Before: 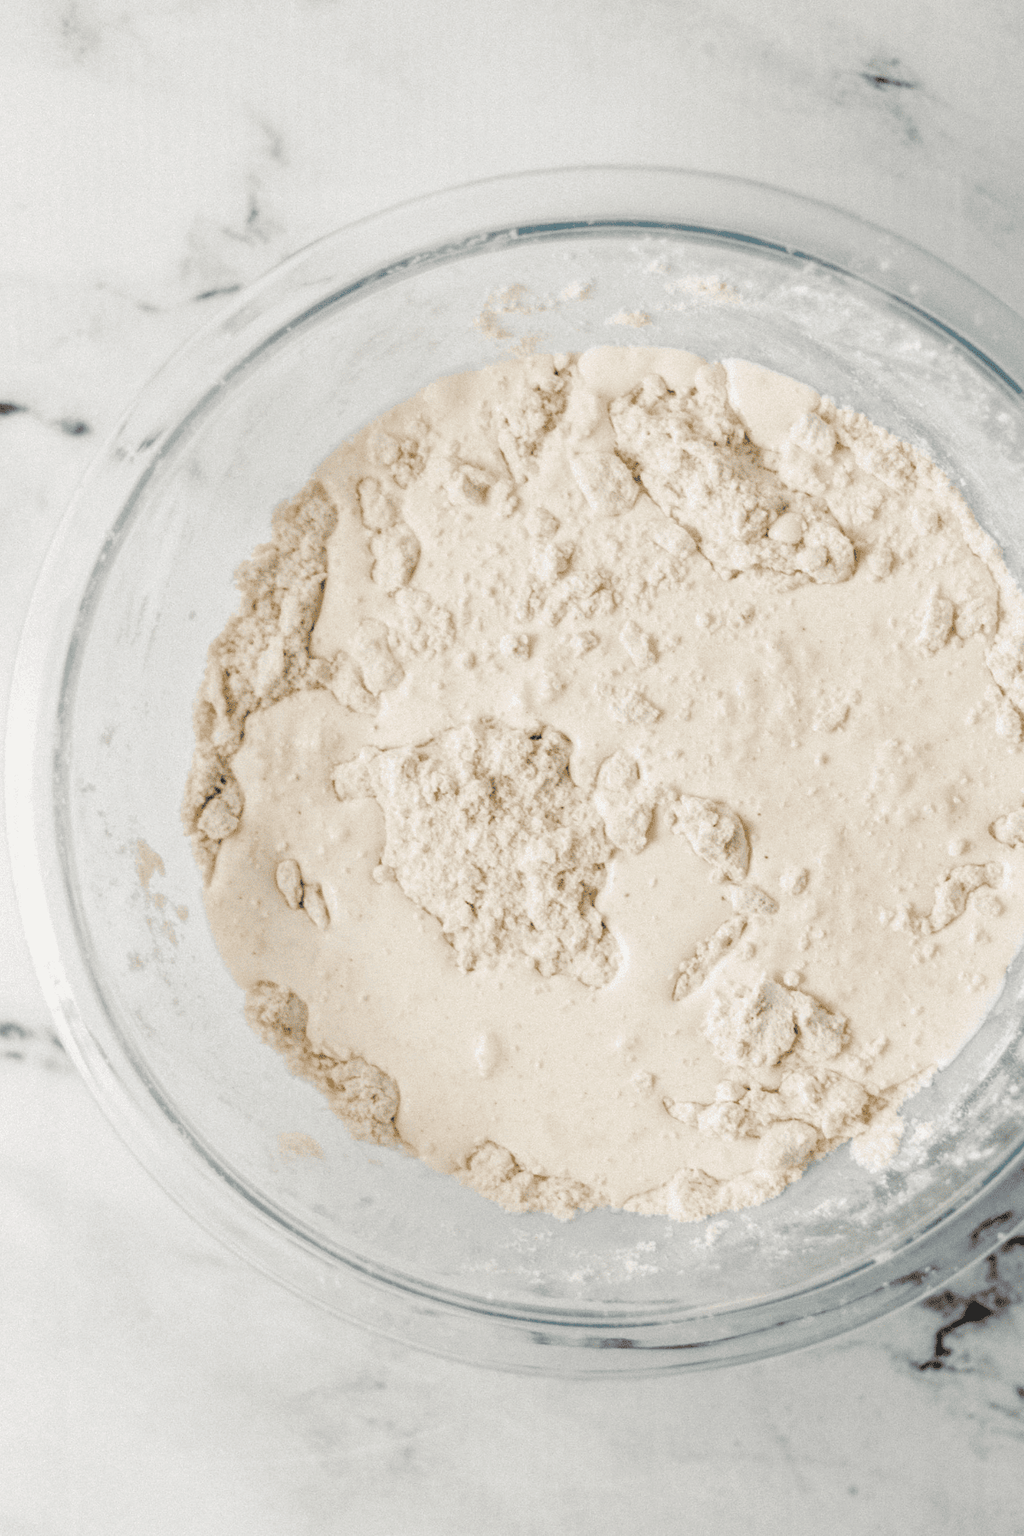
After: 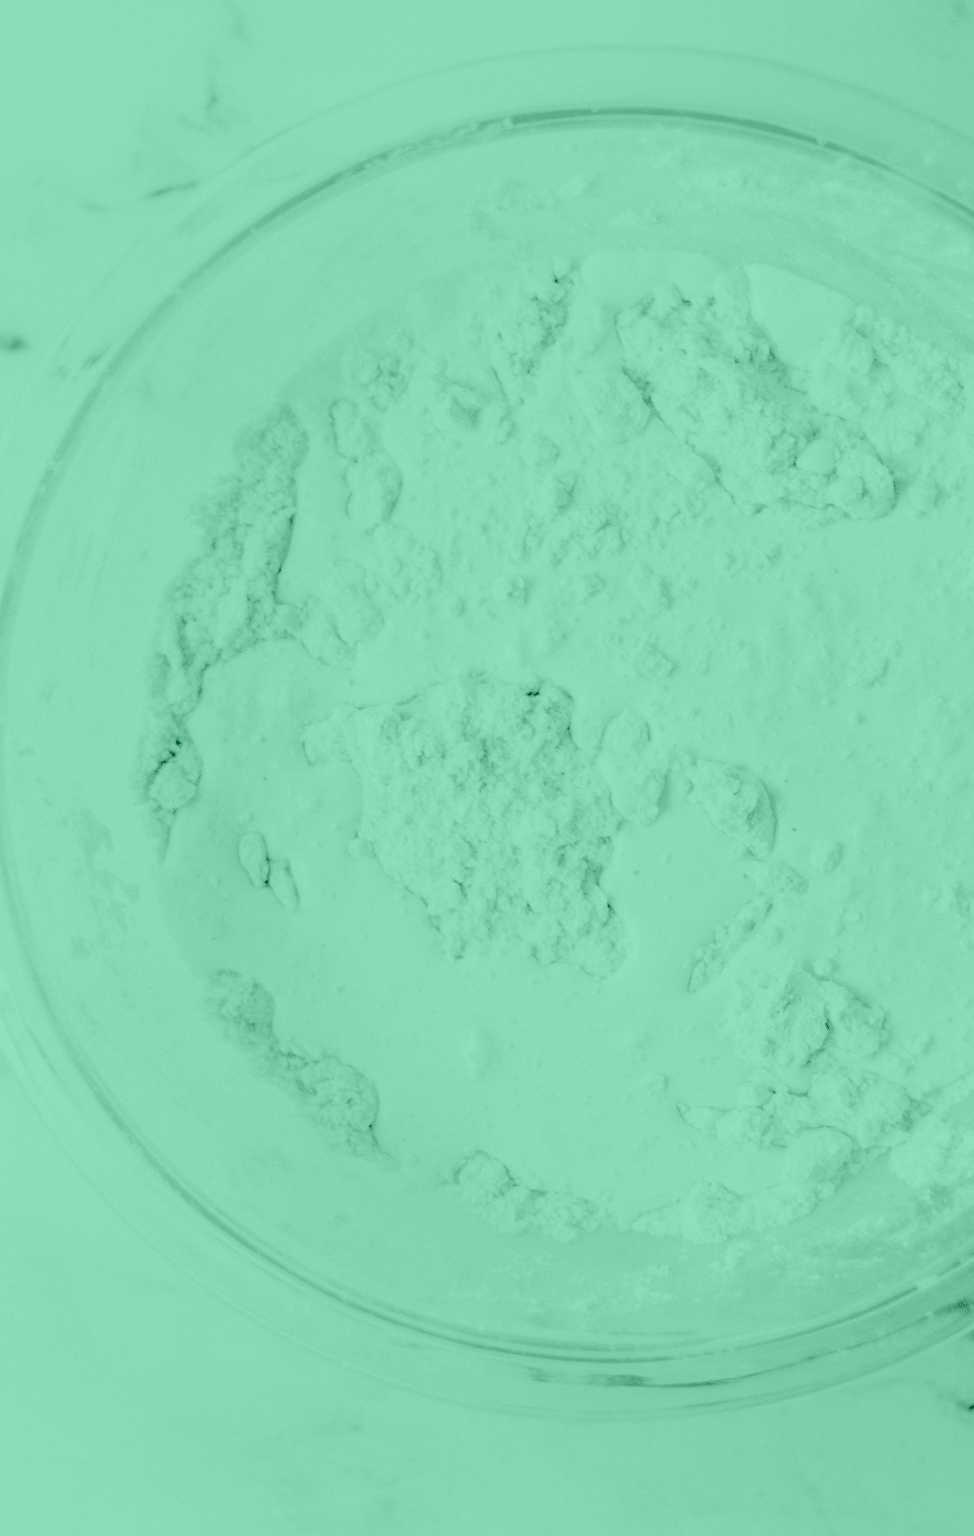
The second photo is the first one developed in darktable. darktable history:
rgb levels: levels [[0.027, 0.429, 0.996], [0, 0.5, 1], [0, 0.5, 1]]
colorize: hue 147.6°, saturation 65%, lightness 21.64%
crop: left 6.446%, top 8.188%, right 9.538%, bottom 3.548%
